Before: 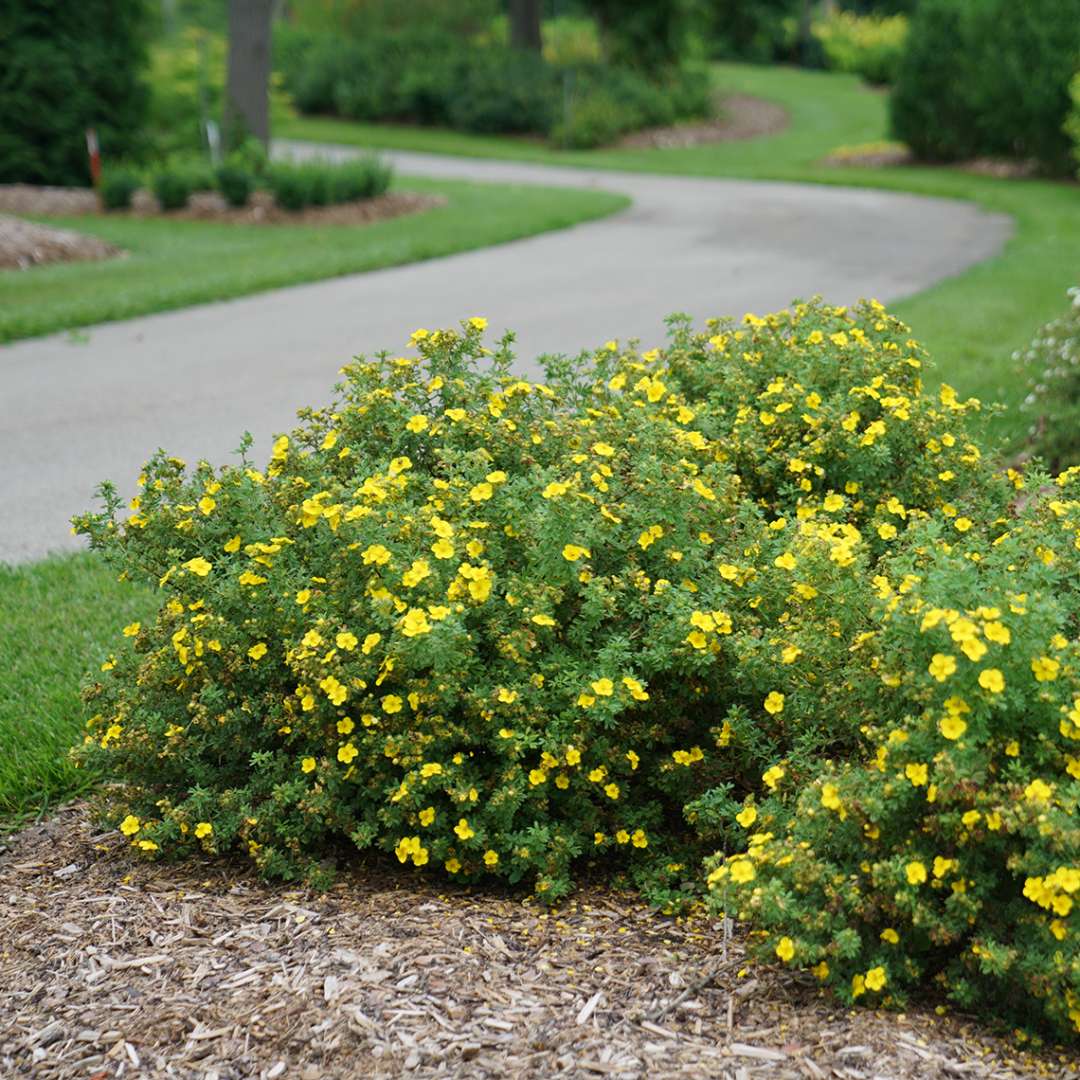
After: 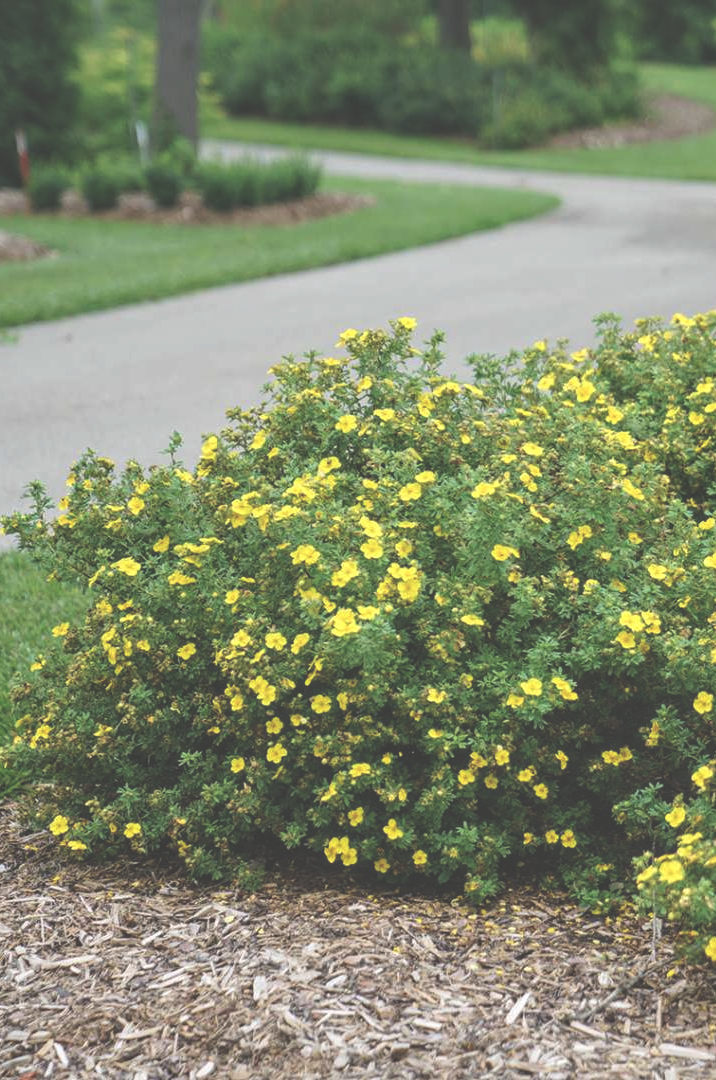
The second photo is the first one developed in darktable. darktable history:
exposure: black level correction -0.061, exposure -0.049 EV, compensate highlight preservation false
crop and rotate: left 6.631%, right 27.012%
local contrast: detail 130%
